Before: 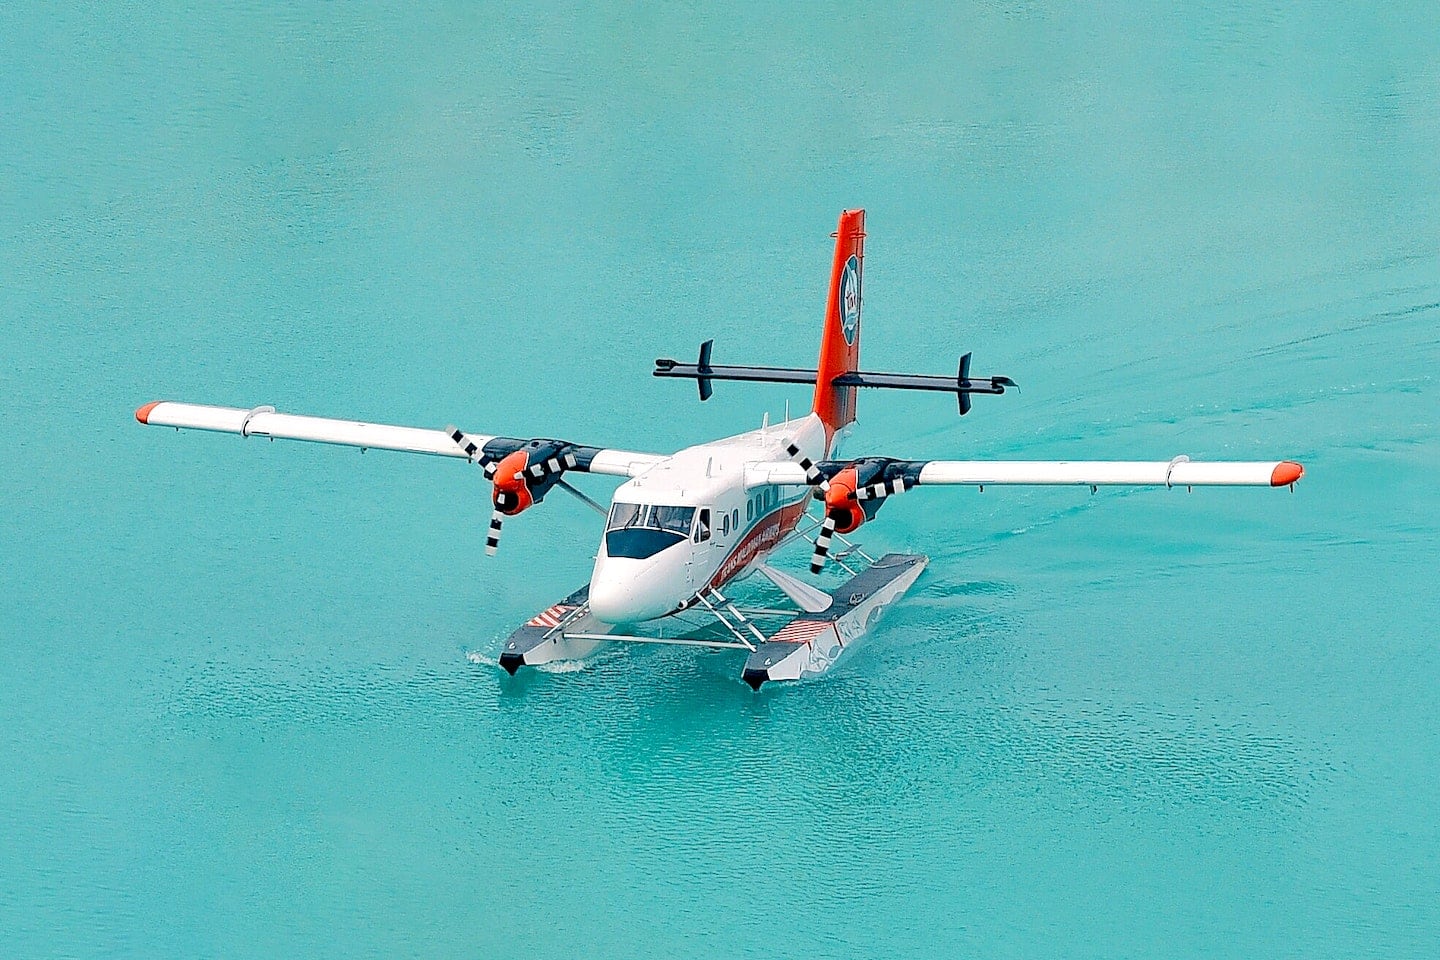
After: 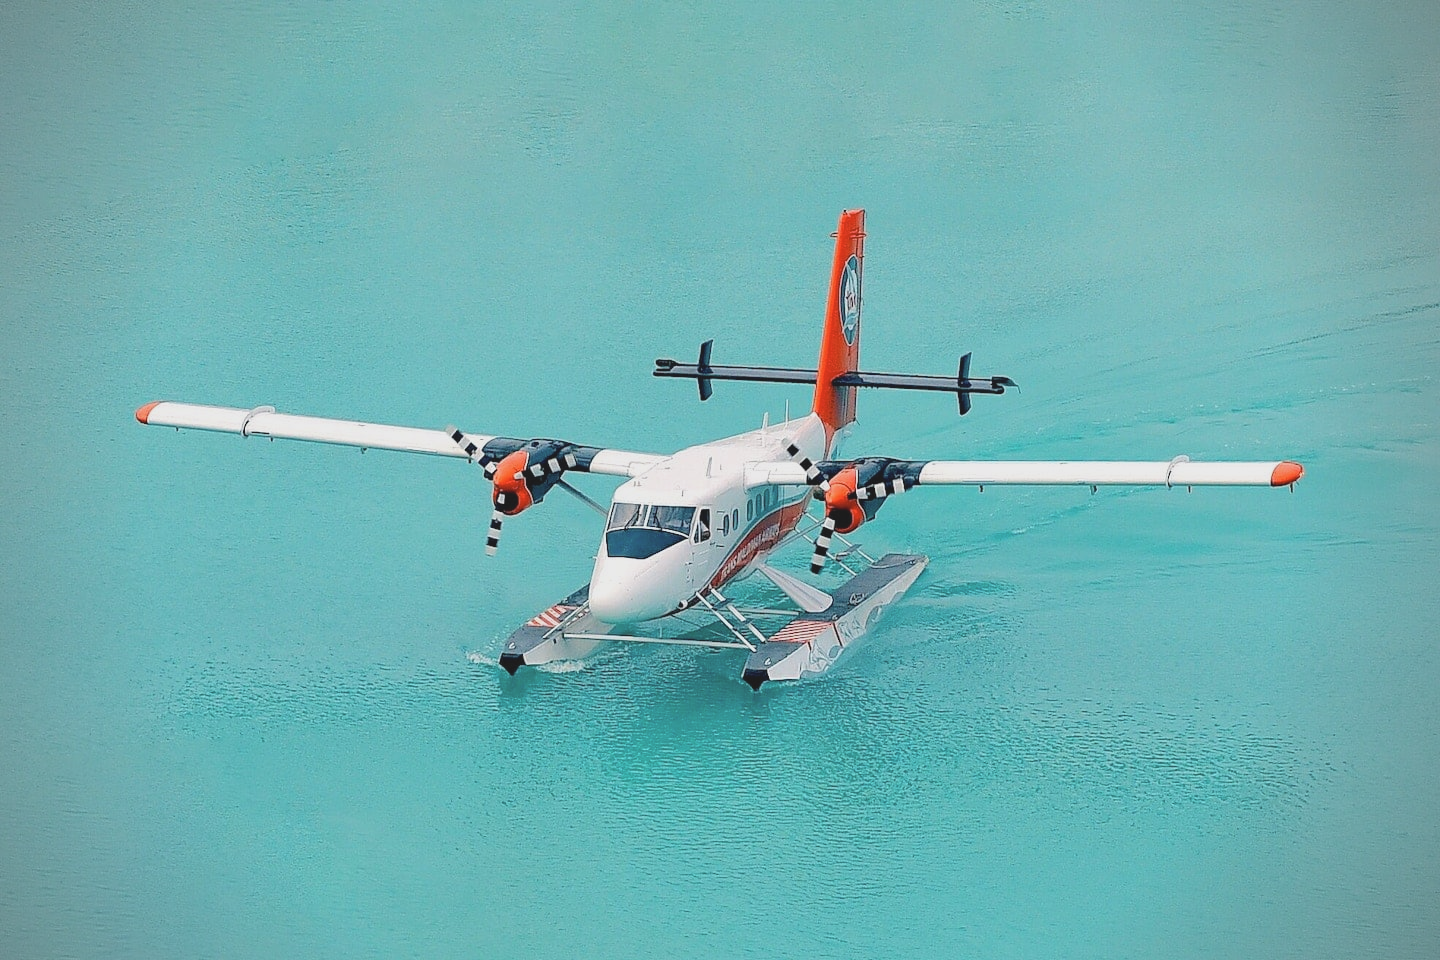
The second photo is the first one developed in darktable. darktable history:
contrast brightness saturation: contrast -0.161, brightness 0.047, saturation -0.118
vignetting: on, module defaults
